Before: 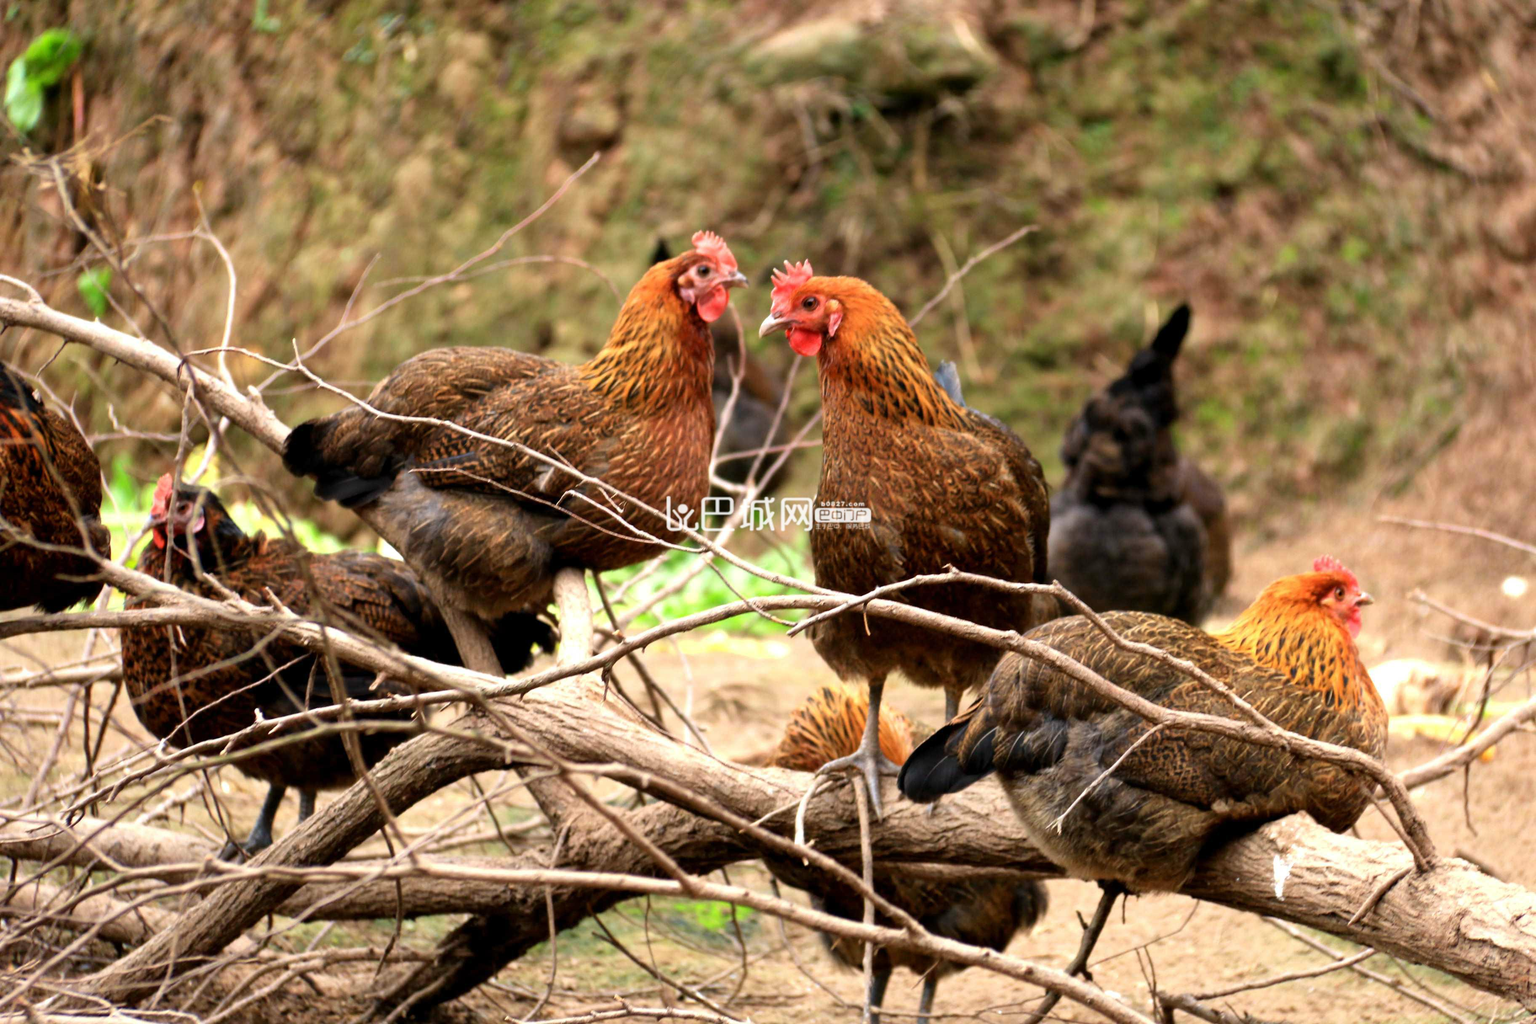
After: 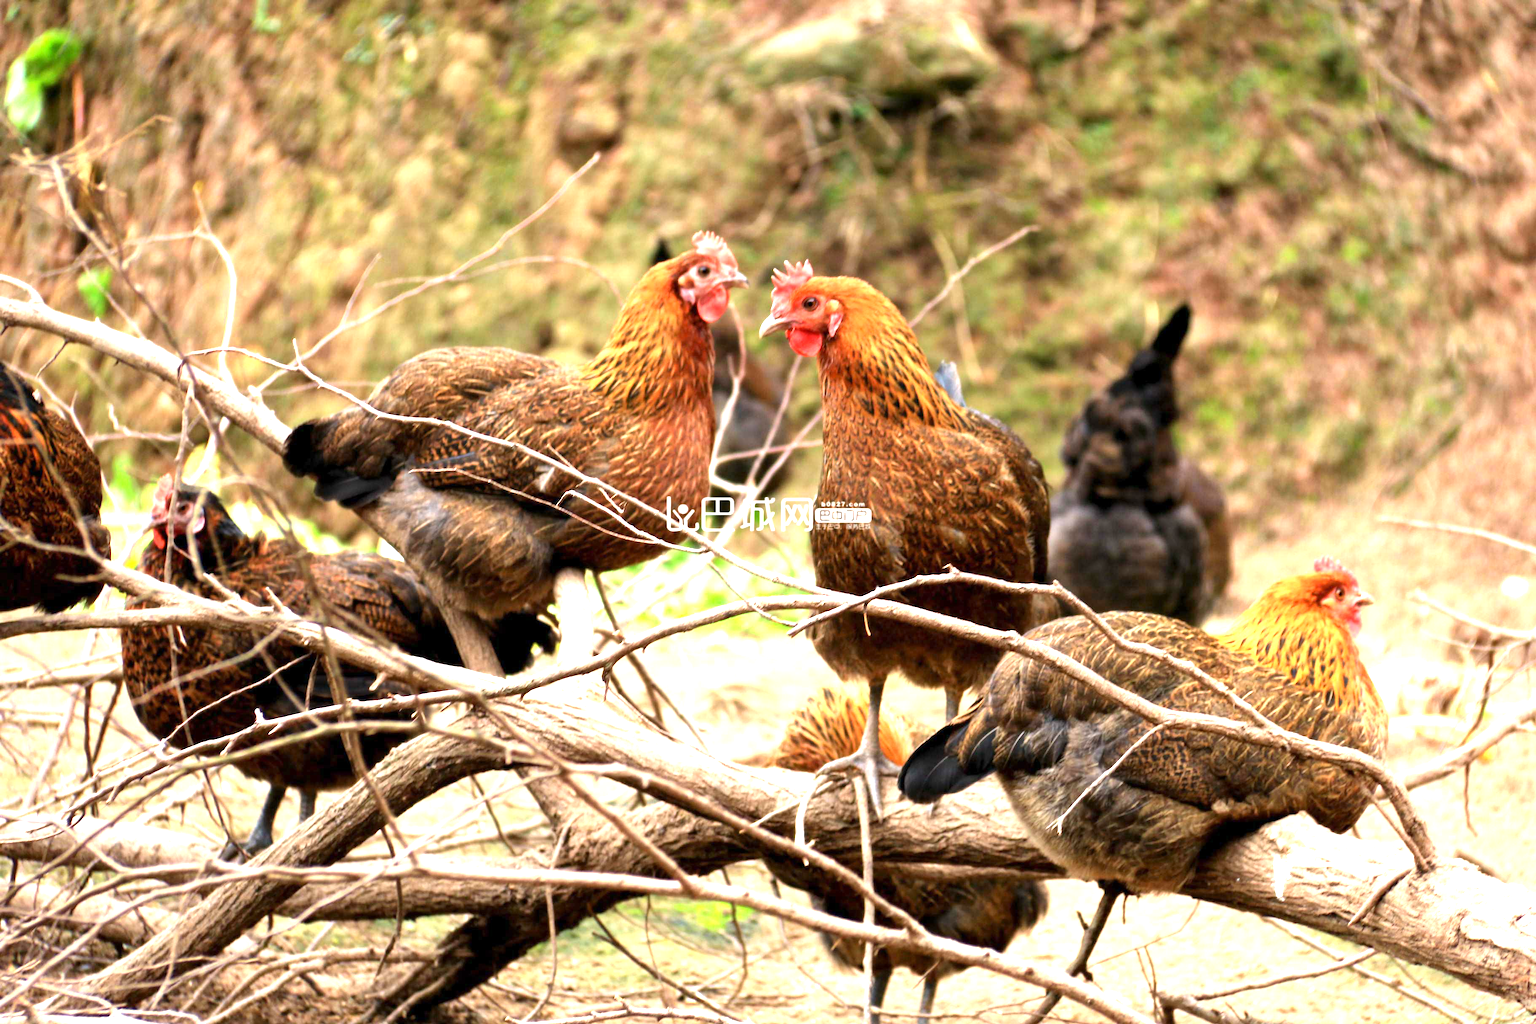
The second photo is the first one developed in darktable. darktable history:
exposure: exposure 1.067 EV, compensate highlight preservation false
